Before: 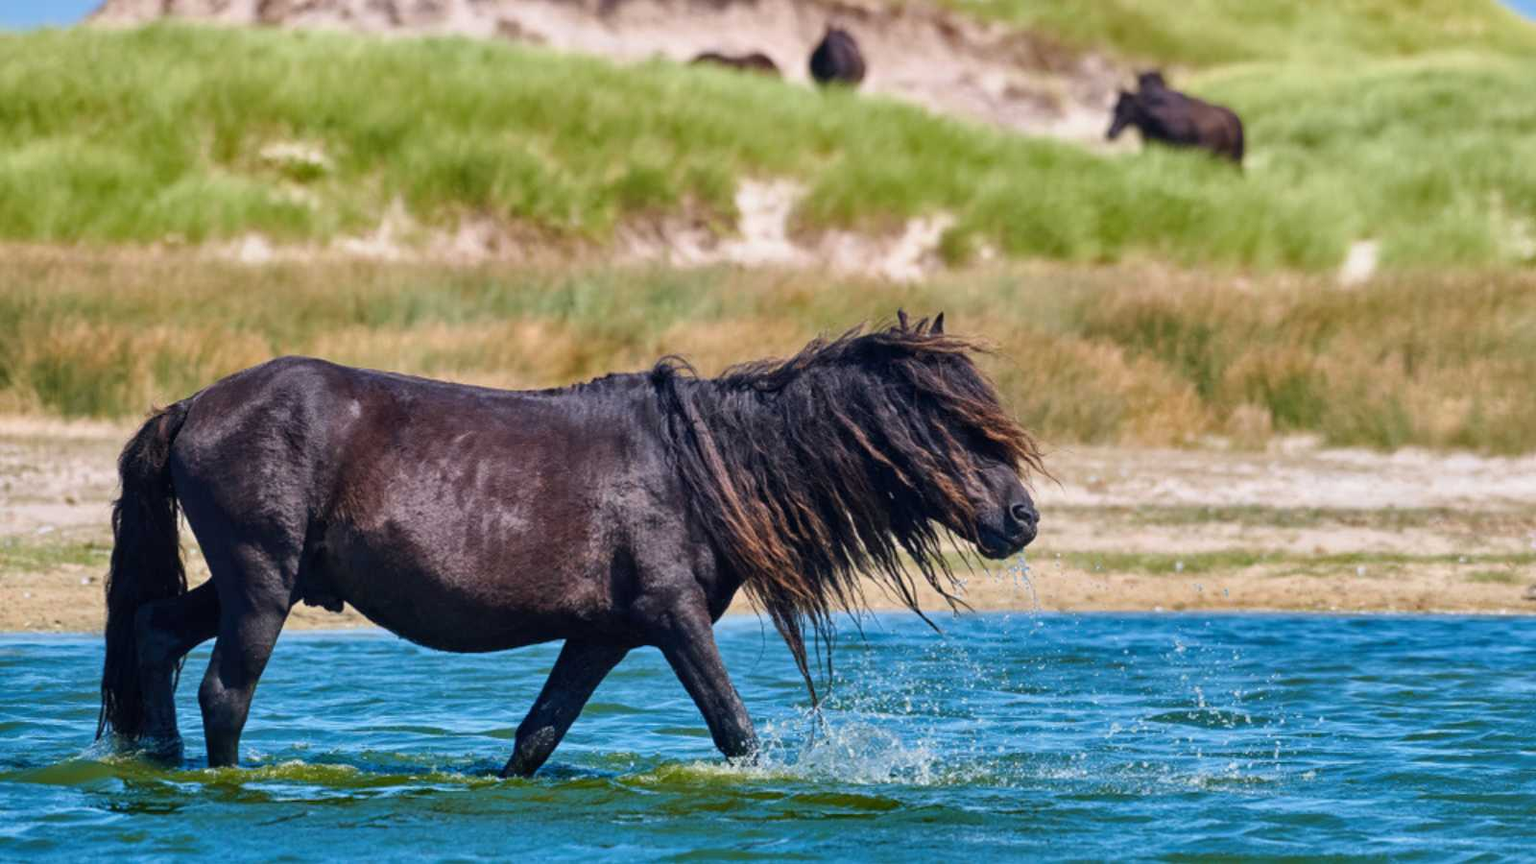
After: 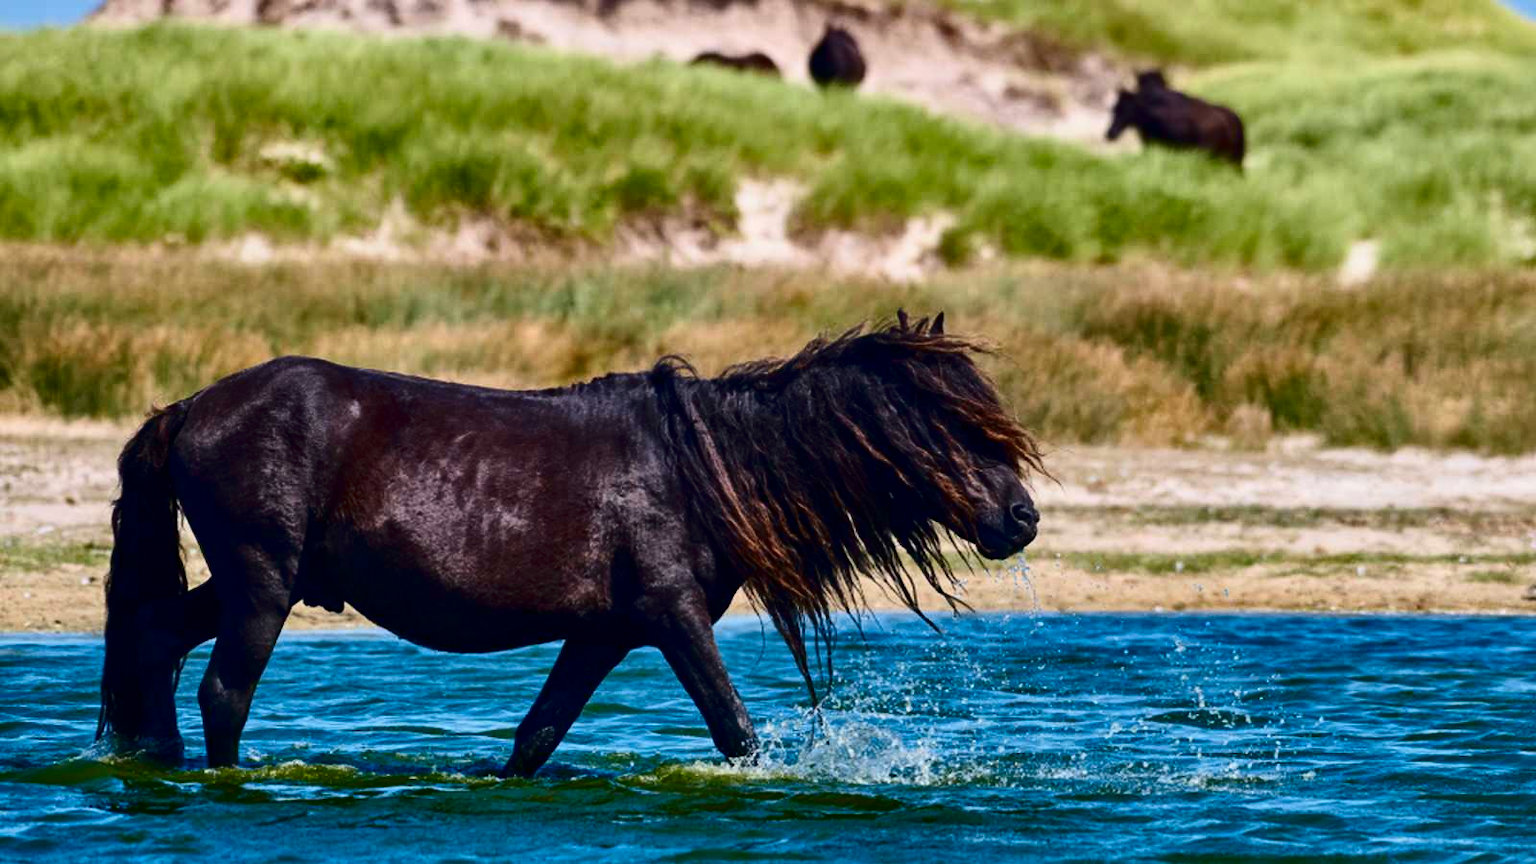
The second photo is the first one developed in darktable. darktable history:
contrast brightness saturation: contrast 0.24, brightness -0.24, saturation 0.14
